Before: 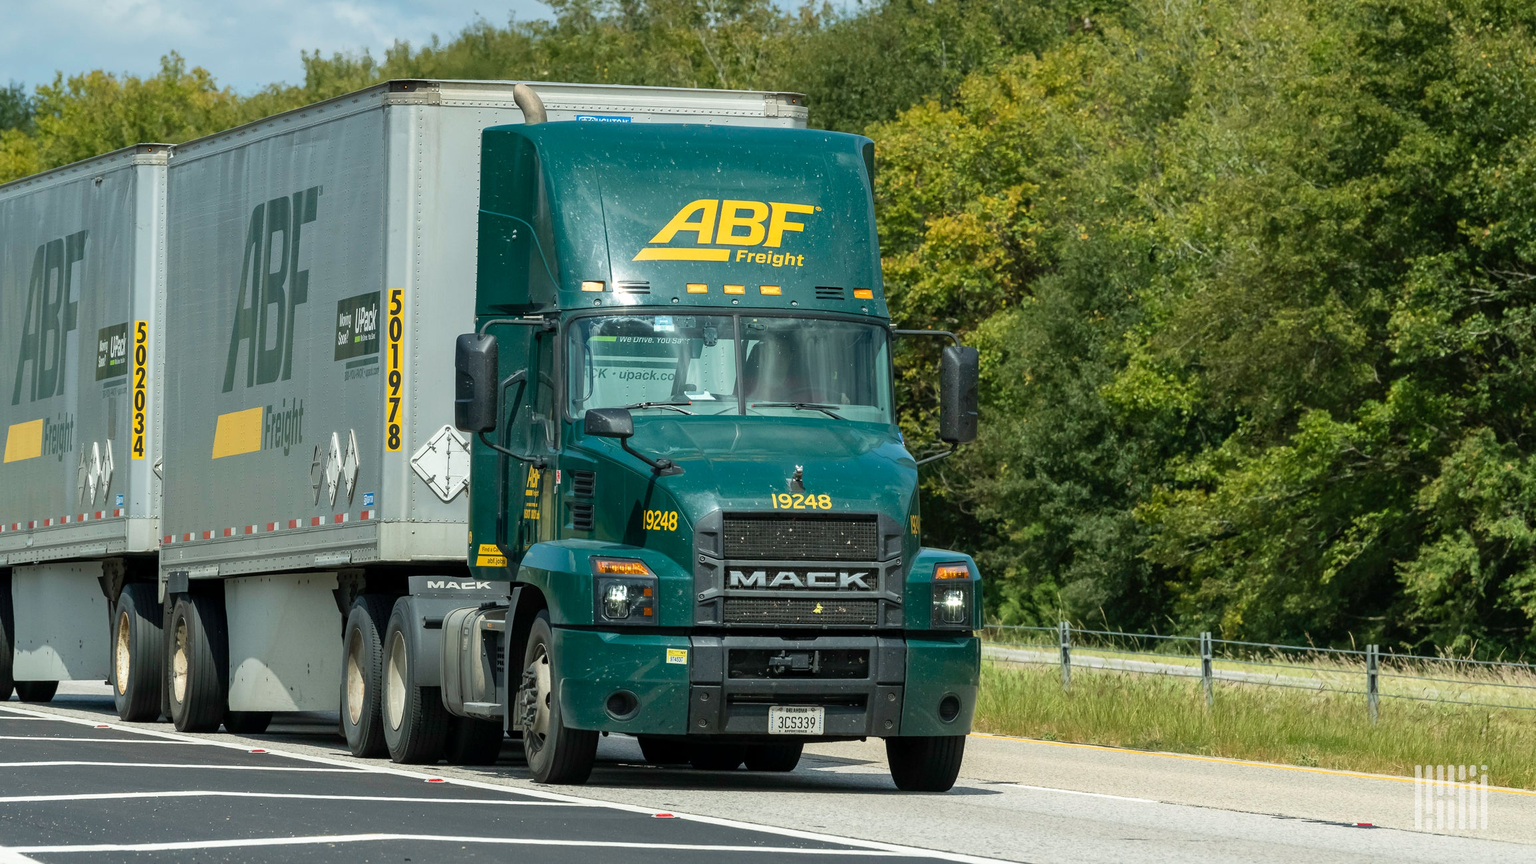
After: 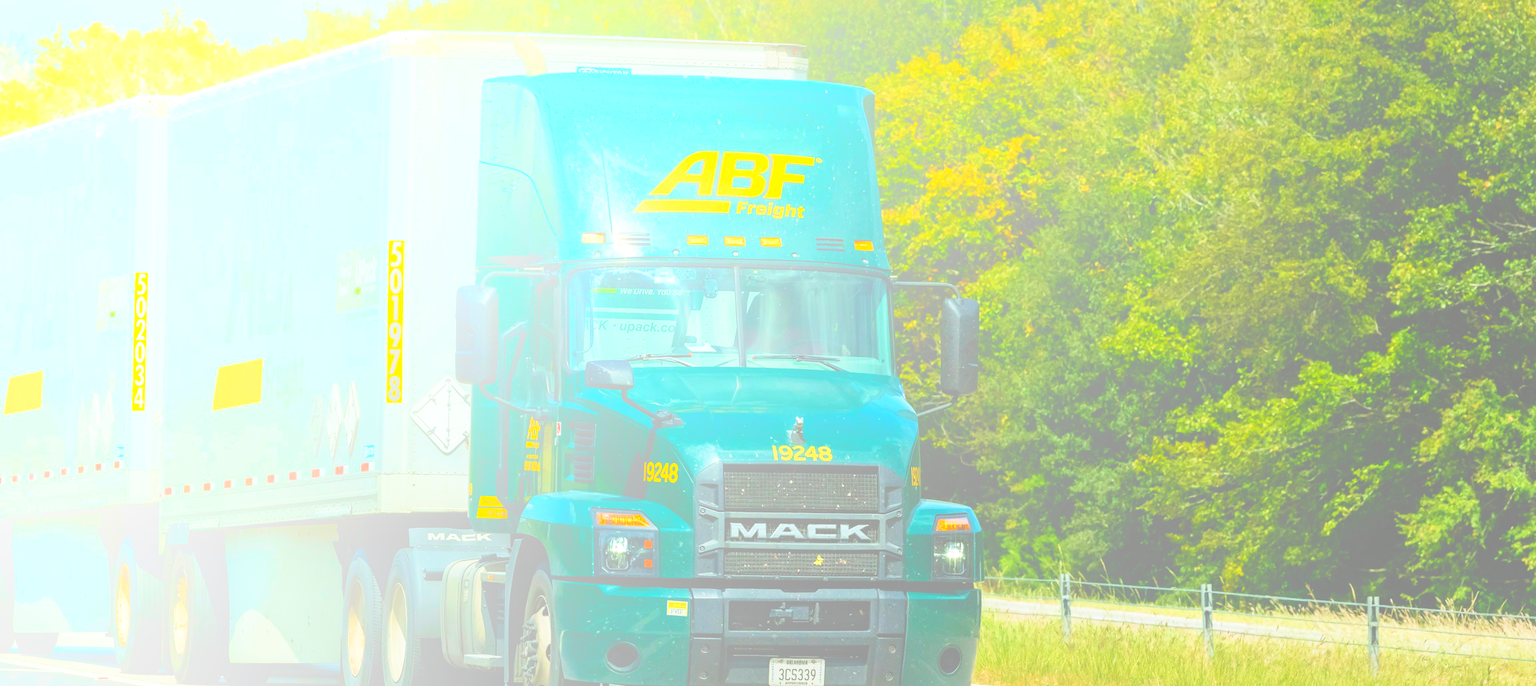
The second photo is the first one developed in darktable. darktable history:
bloom: size 85%, threshold 5%, strength 85%
tone curve: curves: ch0 [(0, 0) (0.003, 0.002) (0.011, 0.006) (0.025, 0.014) (0.044, 0.02) (0.069, 0.027) (0.1, 0.036) (0.136, 0.05) (0.177, 0.081) (0.224, 0.118) (0.277, 0.183) (0.335, 0.262) (0.399, 0.351) (0.468, 0.456) (0.543, 0.571) (0.623, 0.692) (0.709, 0.795) (0.801, 0.88) (0.898, 0.948) (1, 1)], preserve colors none
crop and rotate: top 5.667%, bottom 14.937%
contrast brightness saturation: contrast 0.05, brightness 0.06, saturation 0.01
